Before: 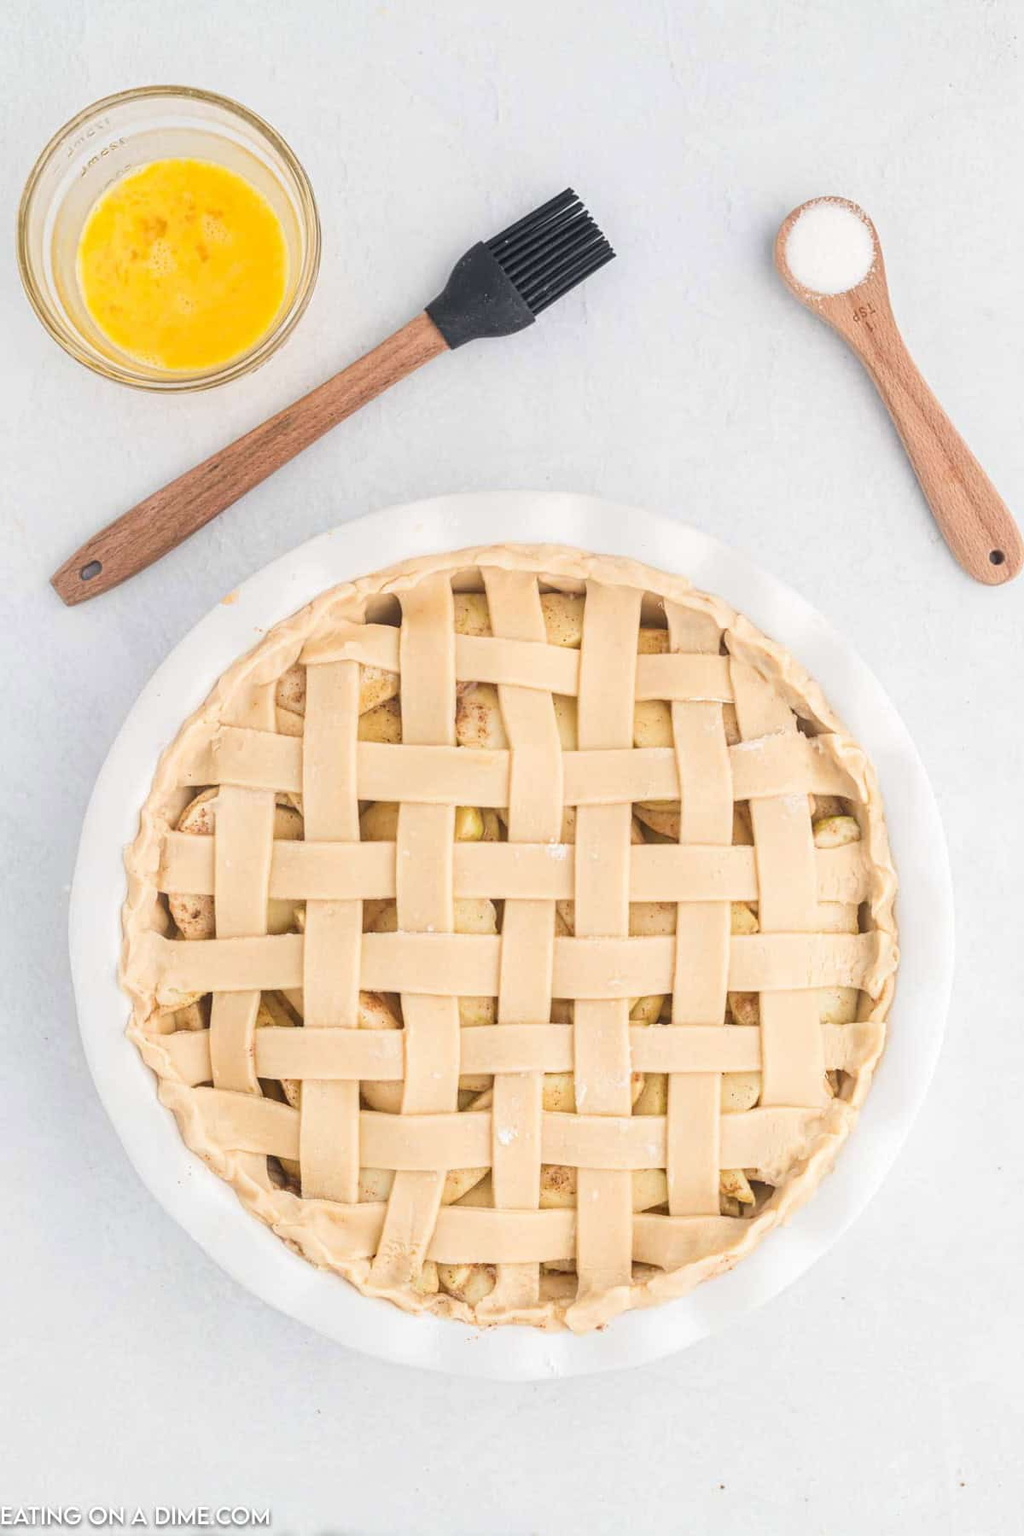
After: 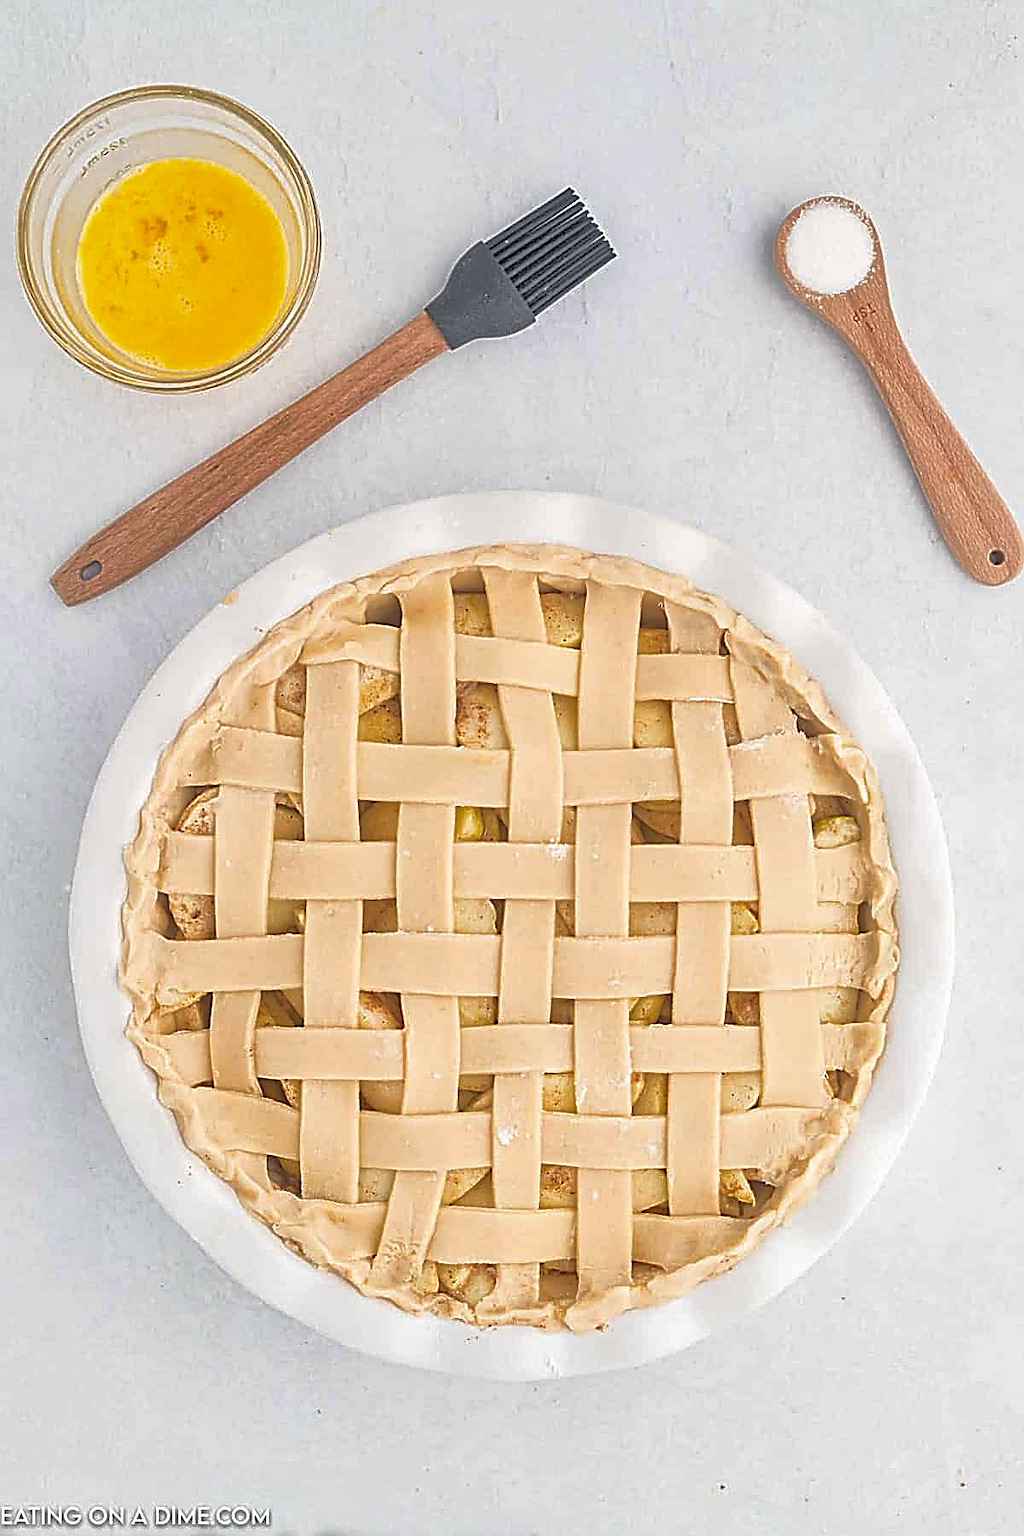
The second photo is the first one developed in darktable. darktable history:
shadows and highlights: on, module defaults
sharpen: amount 1.868
tone equalizer: -7 EV 0.141 EV, -6 EV 0.623 EV, -5 EV 1.18 EV, -4 EV 1.33 EV, -3 EV 1.16 EV, -2 EV 0.6 EV, -1 EV 0.166 EV, mask exposure compensation -0.512 EV
